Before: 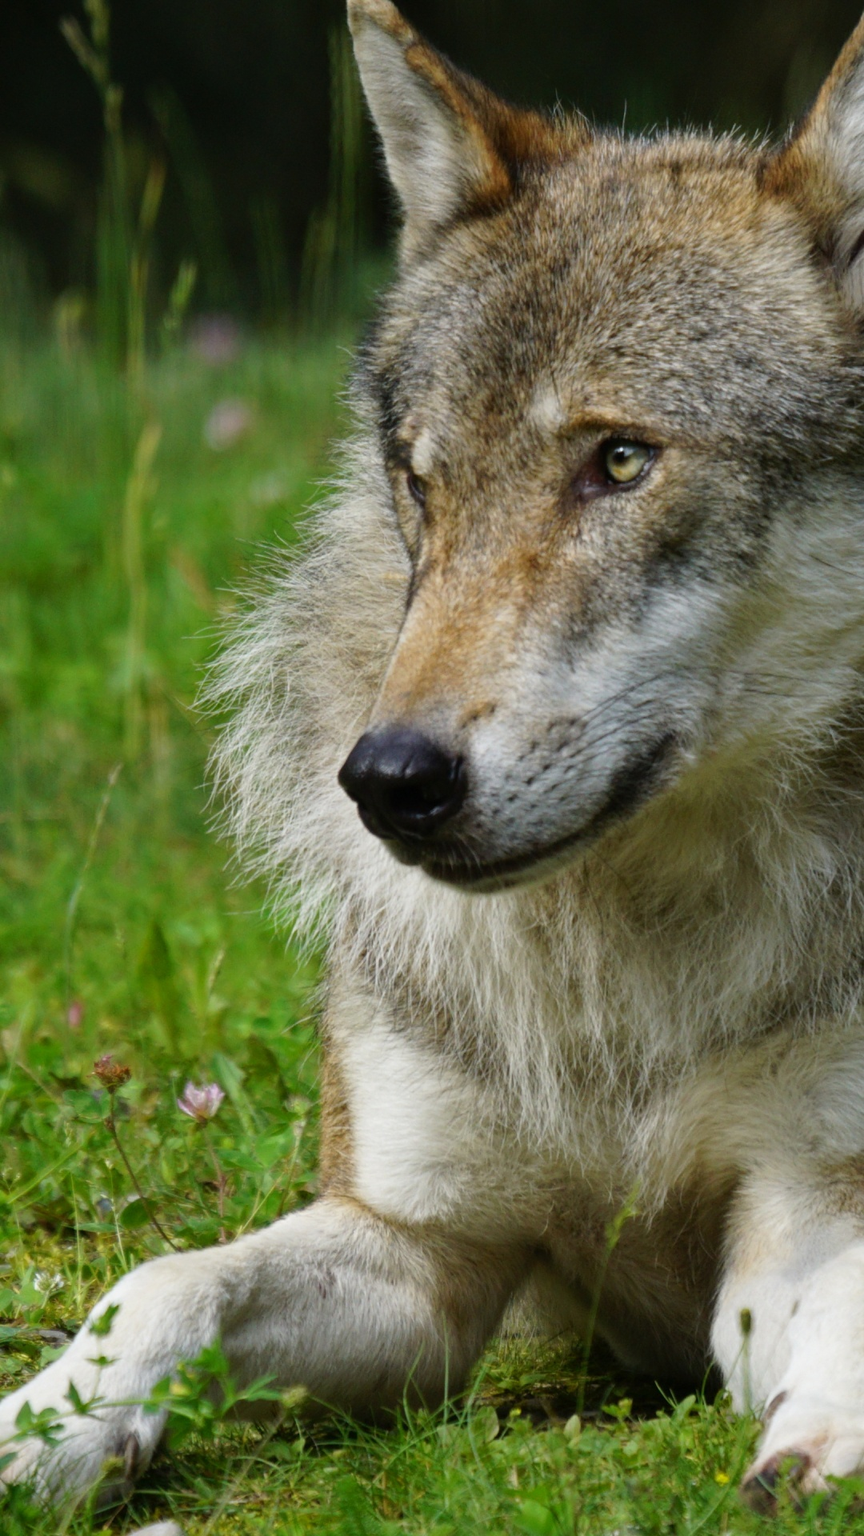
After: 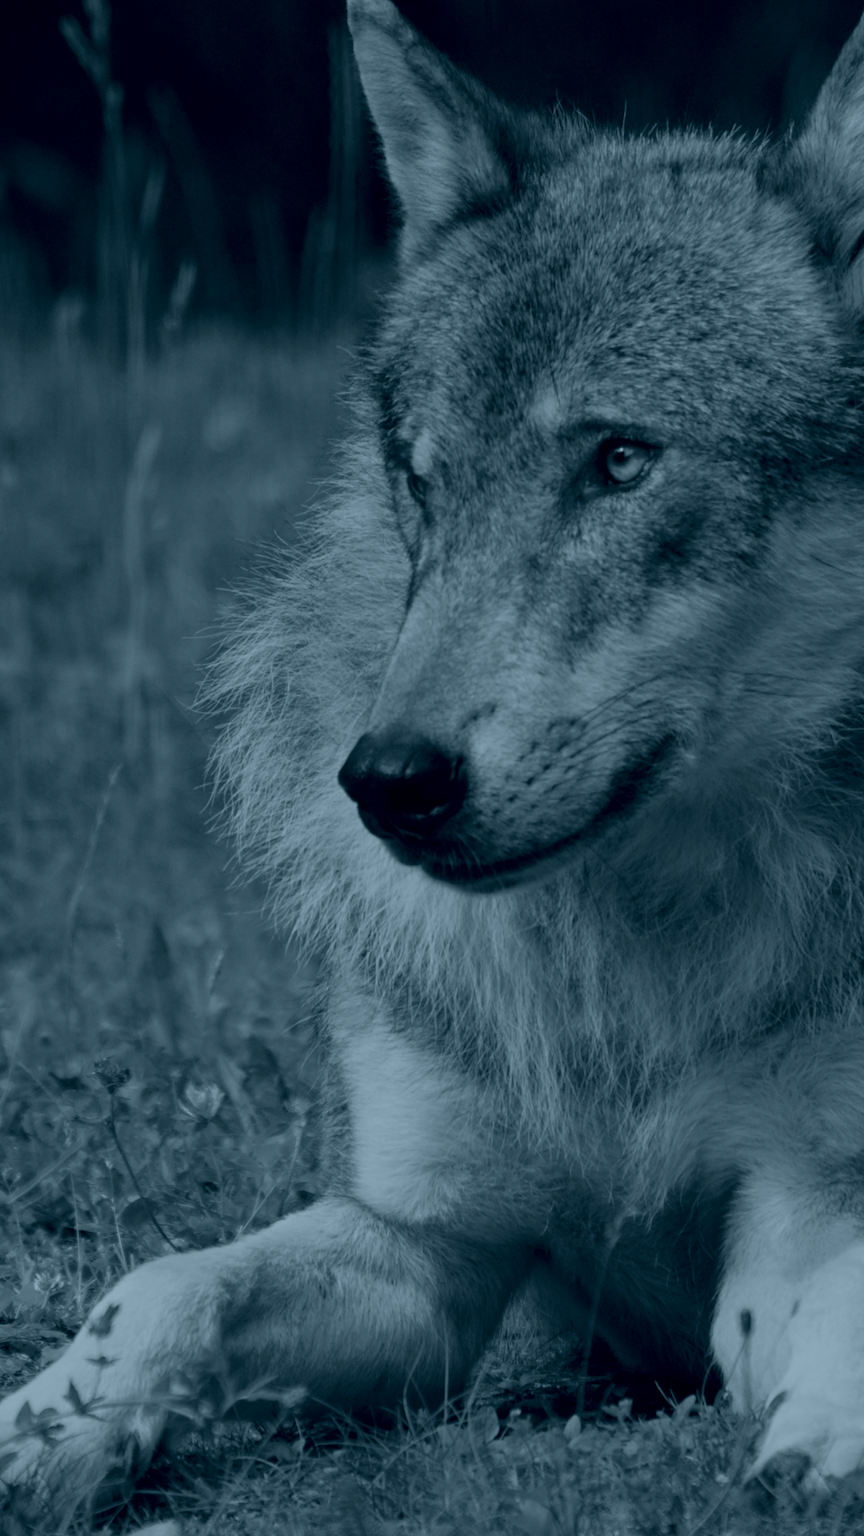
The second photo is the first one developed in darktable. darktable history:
colorize: hue 194.4°, saturation 29%, source mix 61.75%, lightness 3.98%, version 1
exposure: black level correction 0, exposure 0.9 EV, compensate highlight preservation false
